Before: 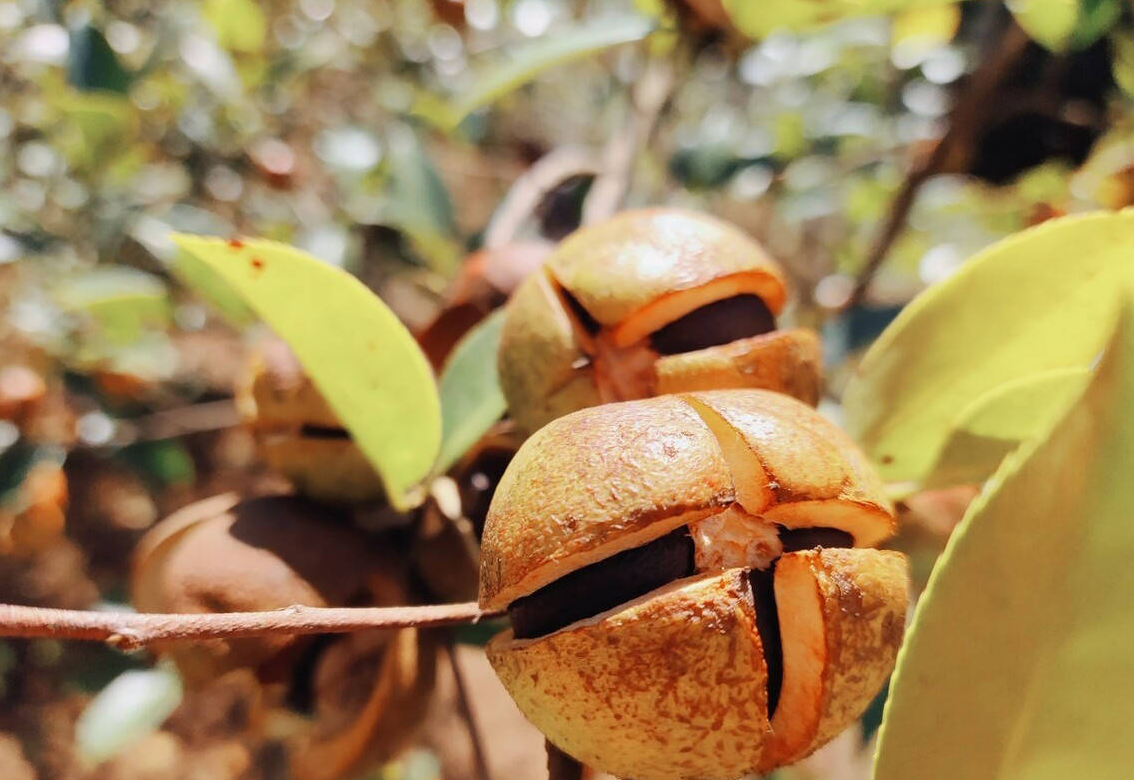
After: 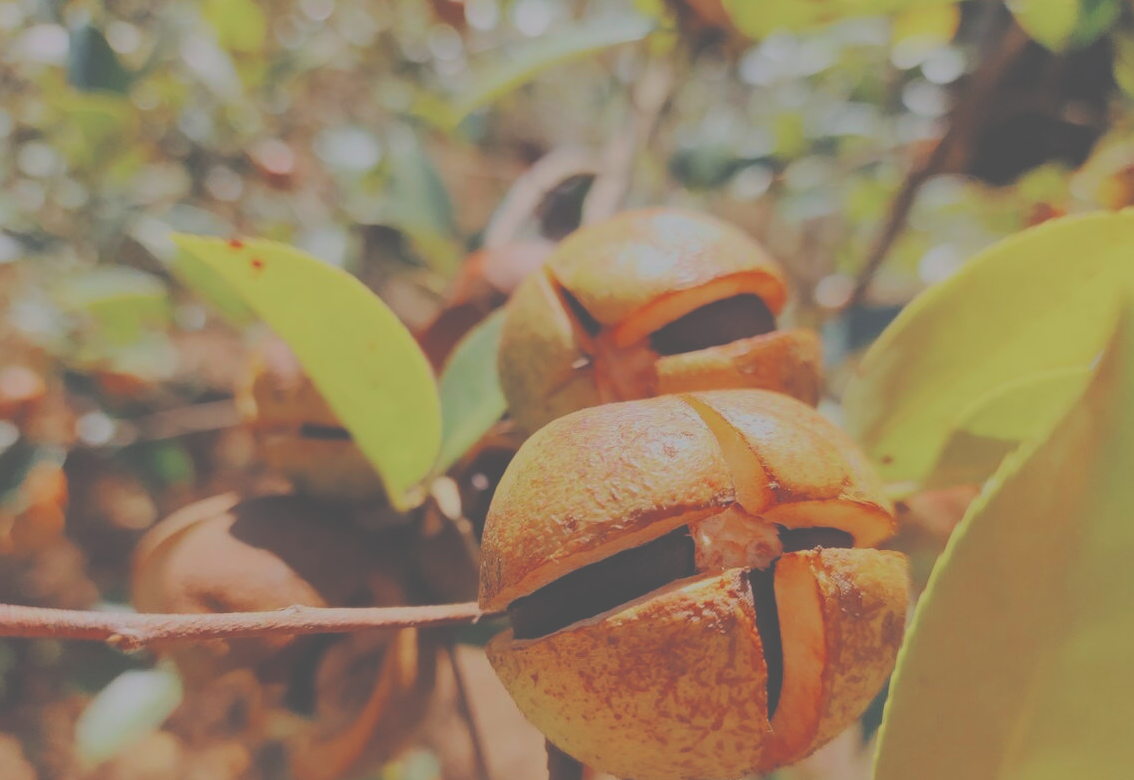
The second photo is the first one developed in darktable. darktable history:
filmic rgb: black relative exposure -7.07 EV, white relative exposure 5.99 EV, target black luminance 0%, hardness 2.74, latitude 62.2%, contrast 0.694, highlights saturation mix 11.28%, shadows ↔ highlights balance -0.085%, color science v6 (2022), iterations of high-quality reconstruction 0
exposure: black level correction -0.062, exposure -0.049 EV, compensate exposure bias true, compensate highlight preservation false
